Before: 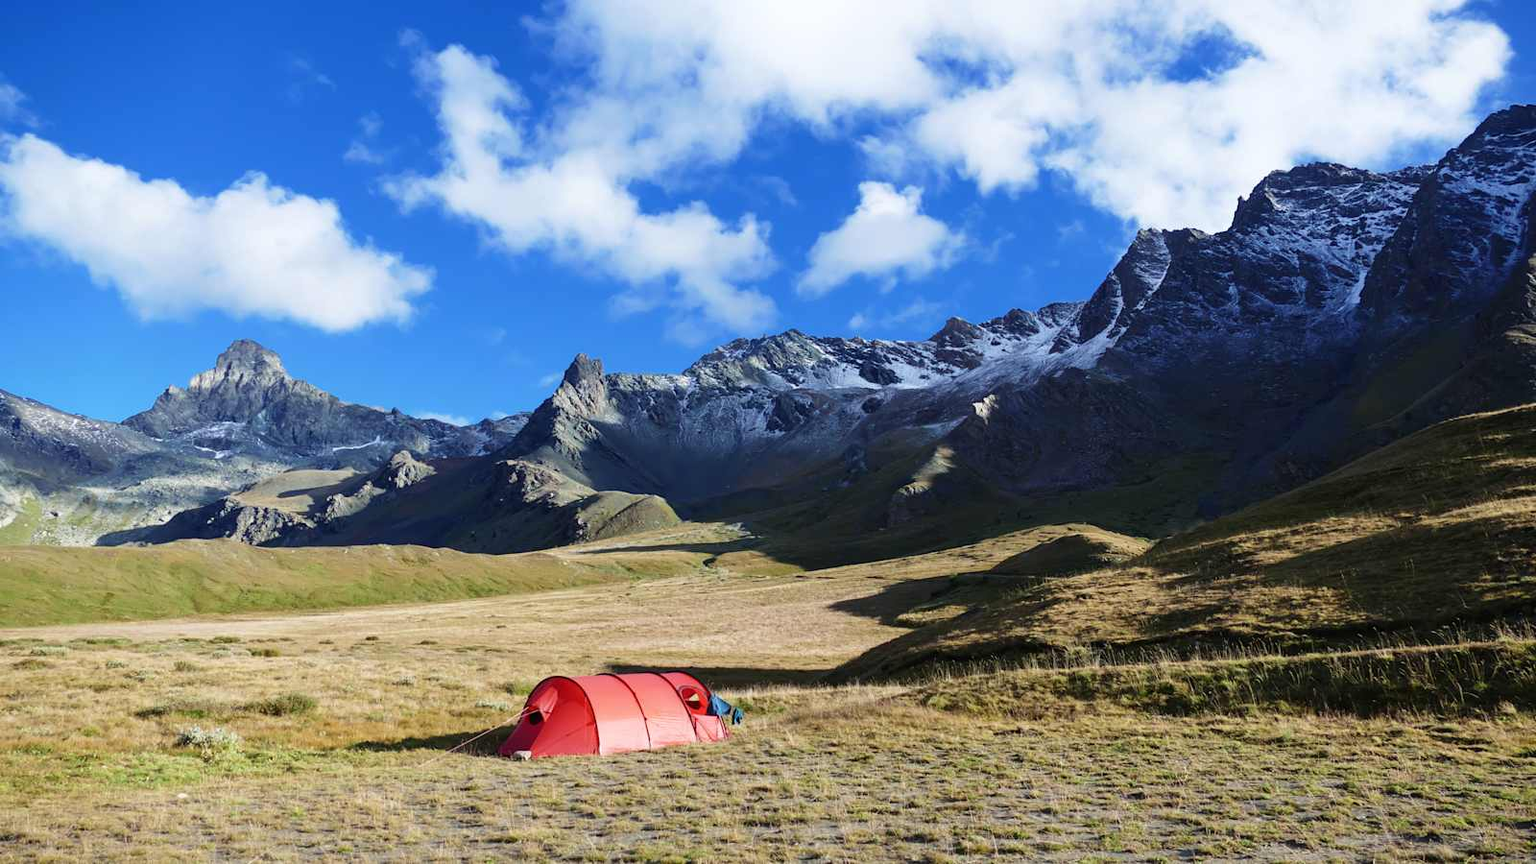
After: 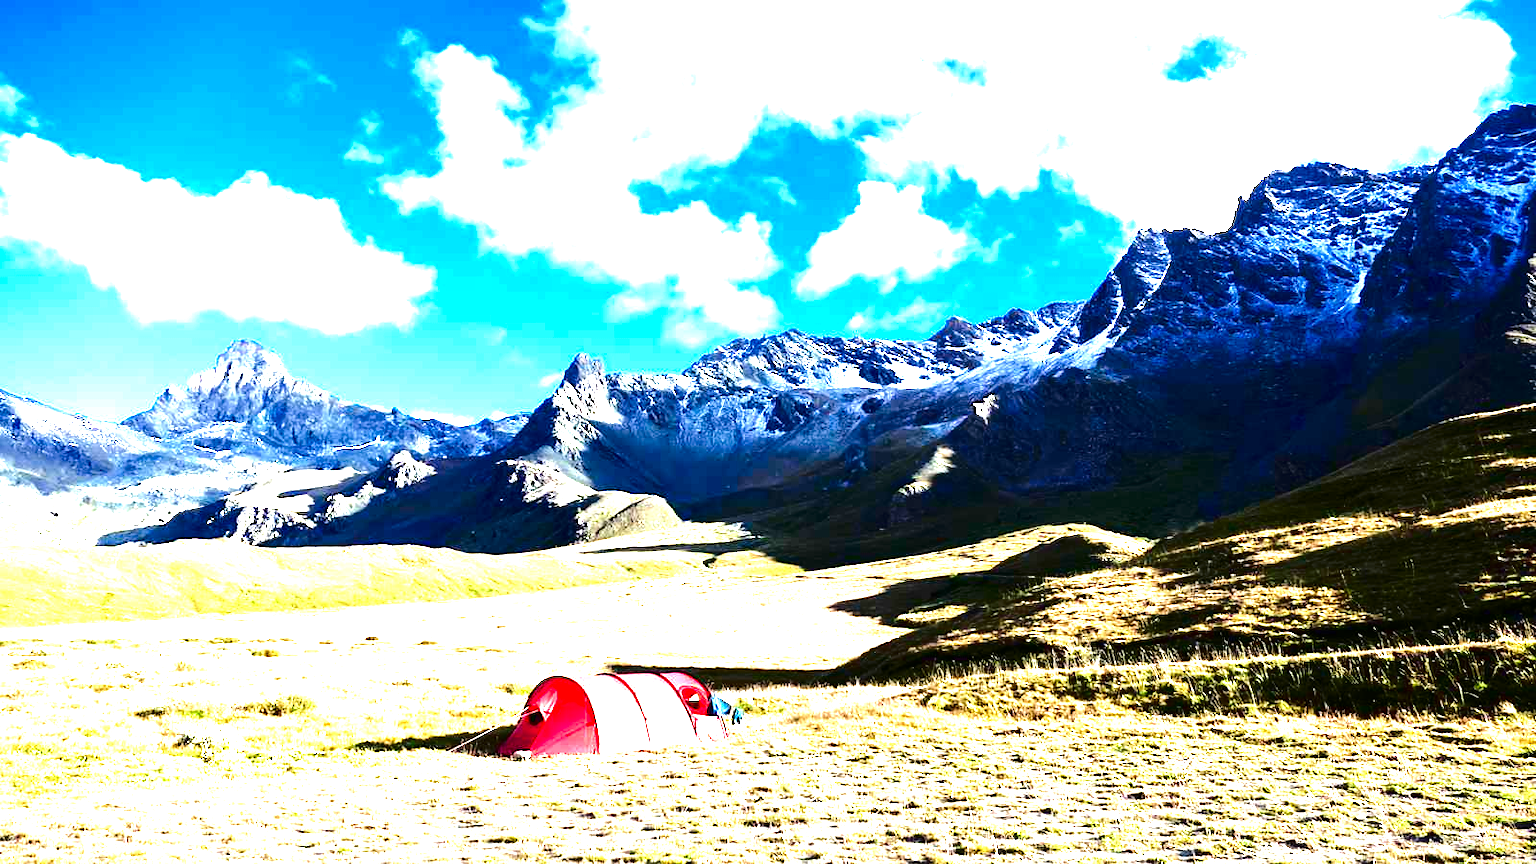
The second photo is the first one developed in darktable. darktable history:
exposure: black level correction 0, exposure 2.091 EV, compensate exposure bias true, compensate highlight preservation false
contrast brightness saturation: contrast 0.088, brightness -0.57, saturation 0.168
tone equalizer: -8 EV 0.027 EV, -7 EV -0.009 EV, -6 EV 0.035 EV, -5 EV 0.038 EV, -4 EV 0.314 EV, -3 EV 0.676 EV, -2 EV 0.562 EV, -1 EV 0.182 EV, +0 EV 0.054 EV, edges refinement/feathering 500, mask exposure compensation -1.57 EV, preserve details no
